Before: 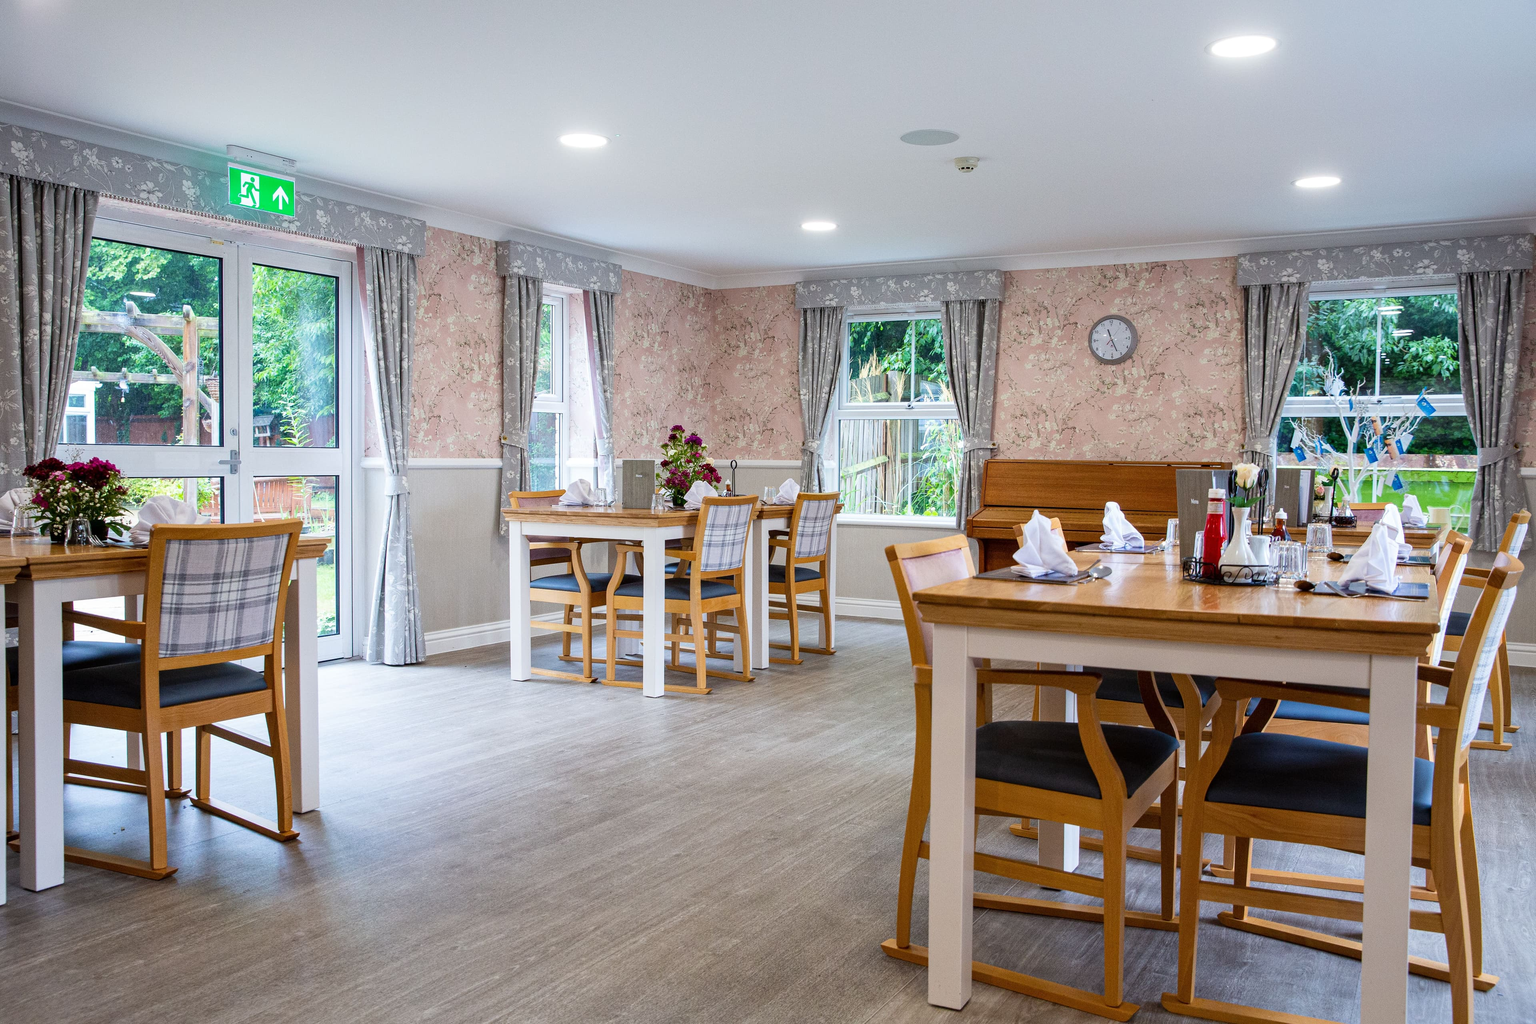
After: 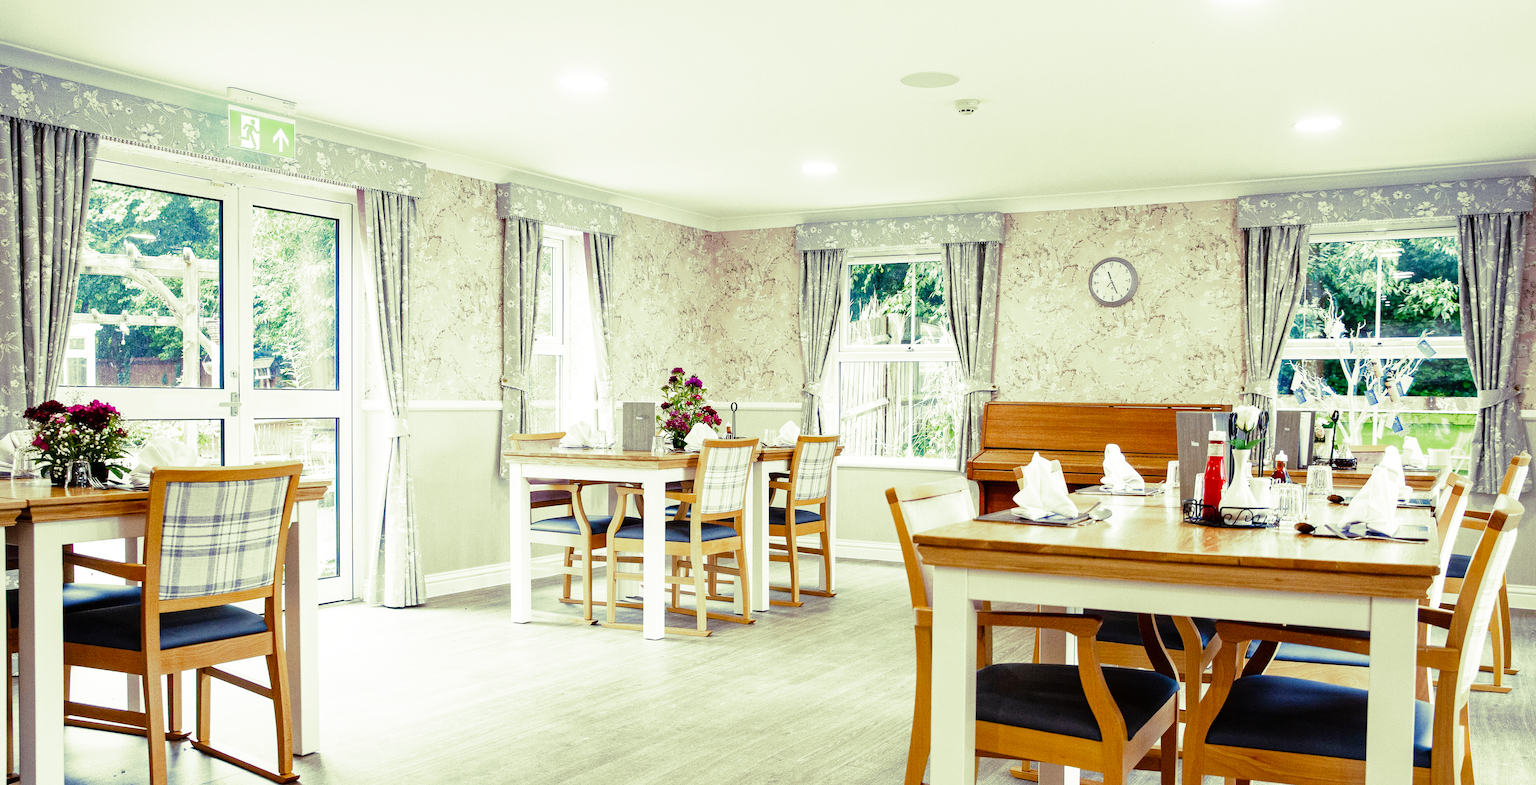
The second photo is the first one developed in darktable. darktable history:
white balance: red 0.982, blue 1.018
crop: top 5.667%, bottom 17.637%
base curve: curves: ch0 [(0, 0) (0.008, 0.007) (0.022, 0.029) (0.048, 0.089) (0.092, 0.197) (0.191, 0.399) (0.275, 0.534) (0.357, 0.65) (0.477, 0.78) (0.542, 0.833) (0.799, 0.973) (1, 1)], preserve colors none
split-toning: shadows › hue 290.82°, shadows › saturation 0.34, highlights › saturation 0.38, balance 0, compress 50%
